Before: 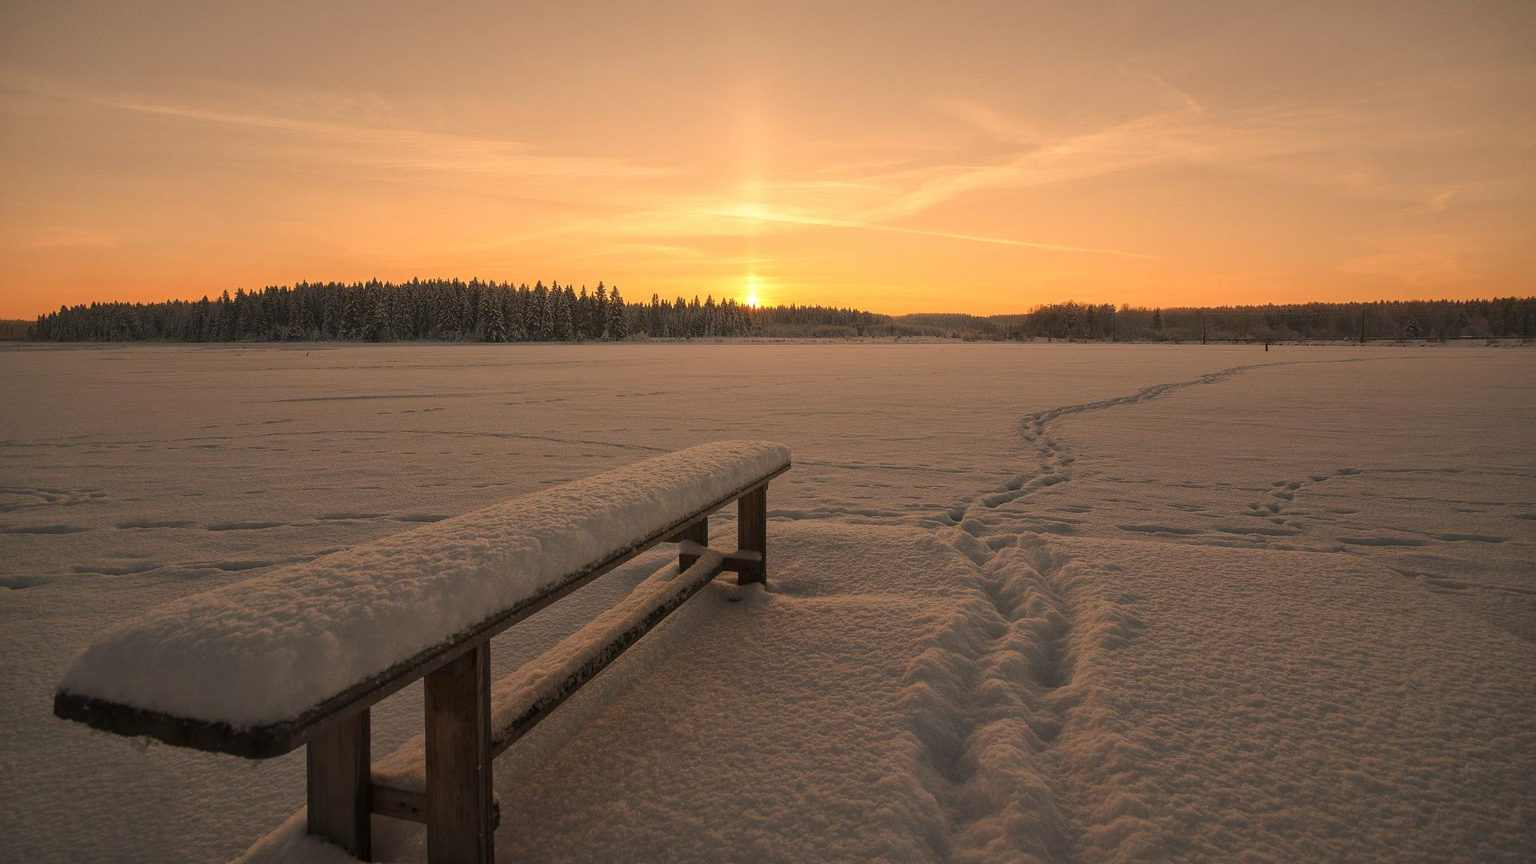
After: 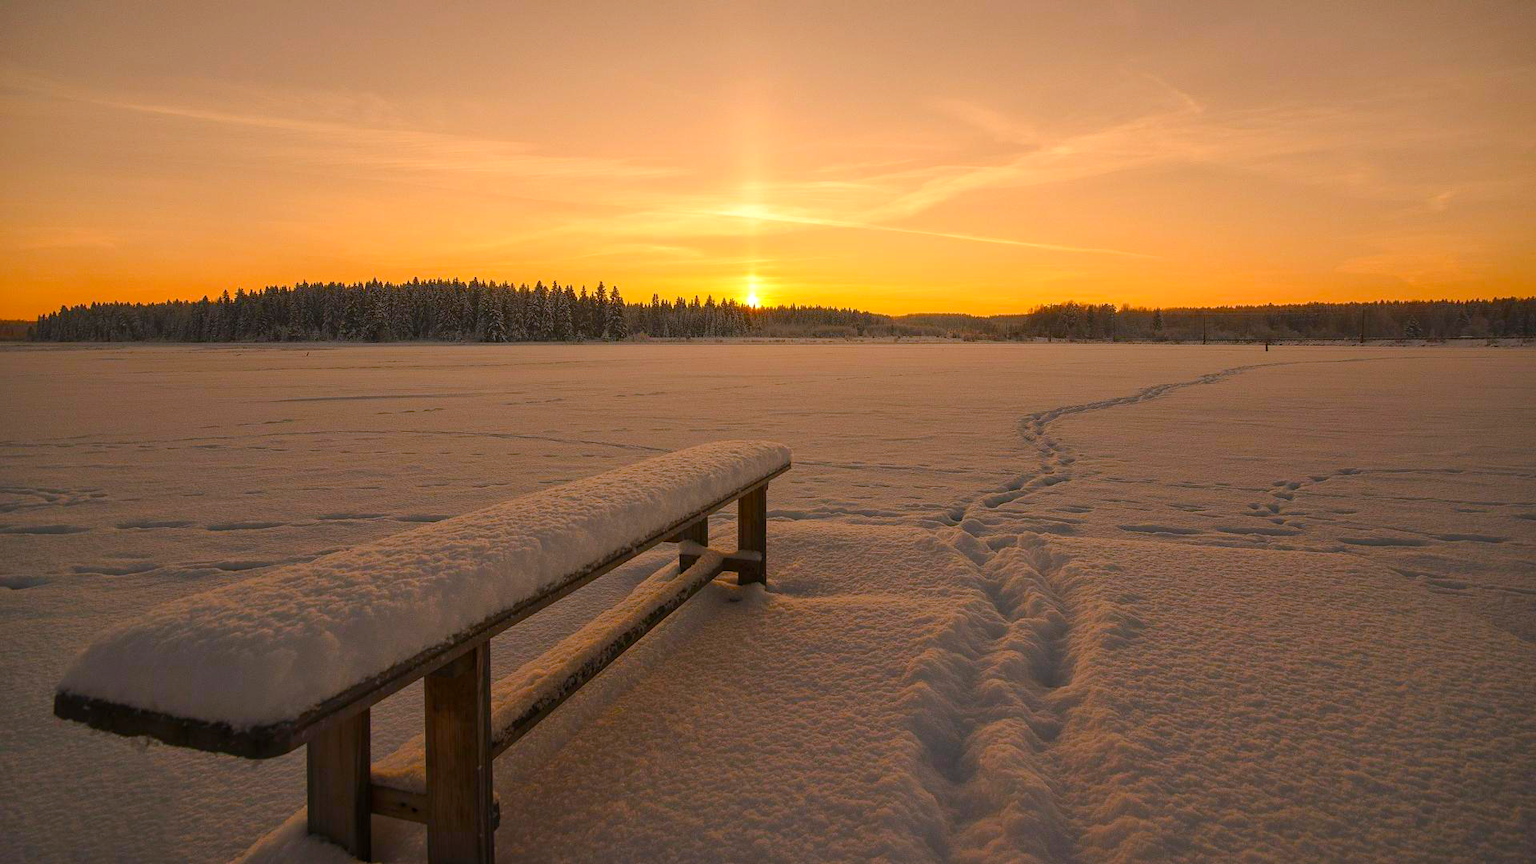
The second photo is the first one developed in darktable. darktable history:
color balance rgb: perceptual saturation grading › global saturation 45%, perceptual saturation grading › highlights -25%, perceptual saturation grading › shadows 50%, perceptual brilliance grading › global brilliance 3%, global vibrance 3%
white balance: red 0.984, blue 1.059
